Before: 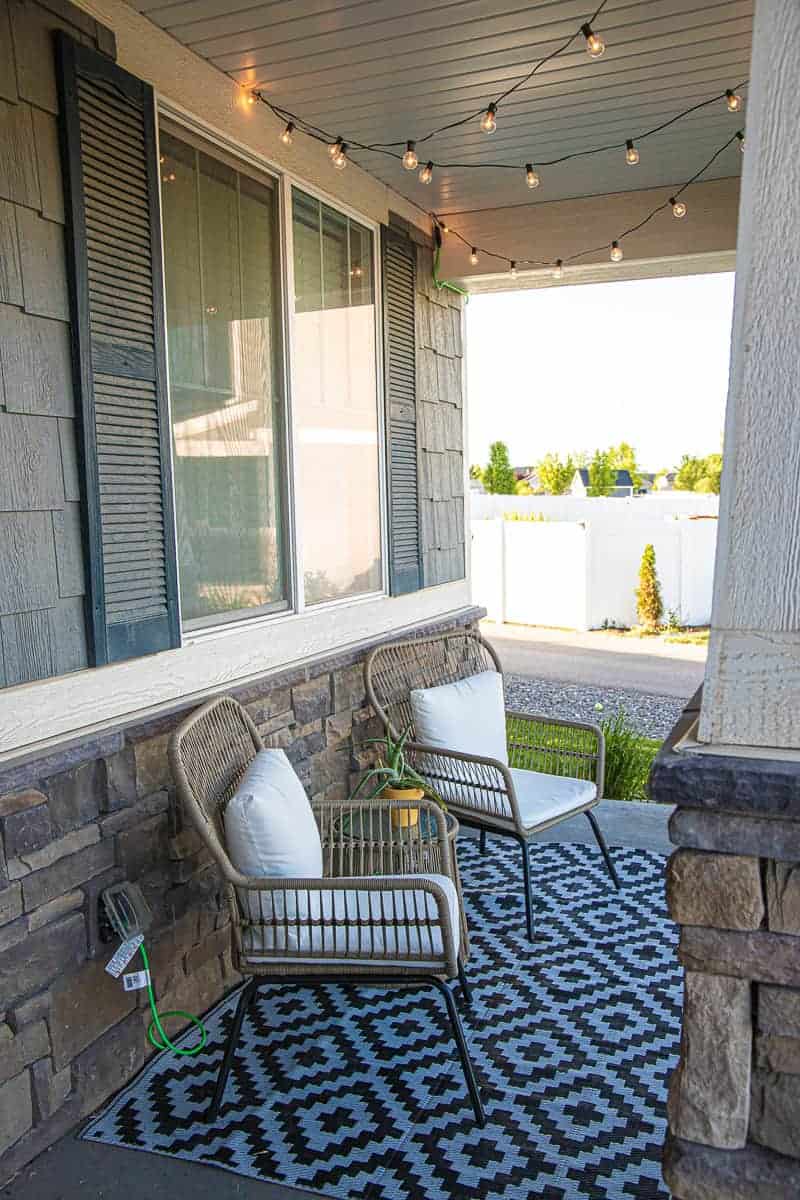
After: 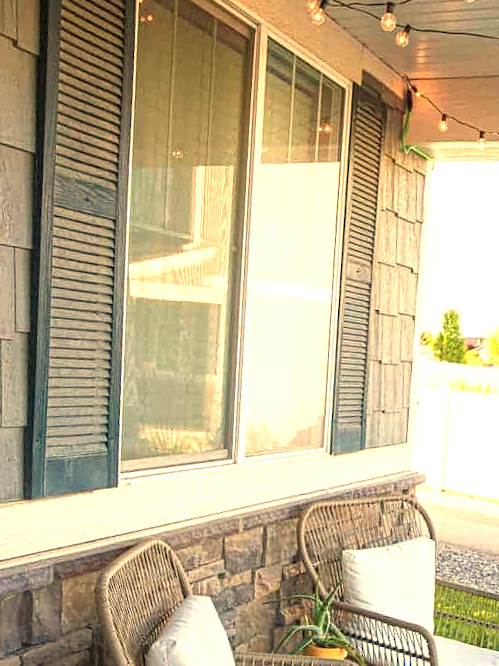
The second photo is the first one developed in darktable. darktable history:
crop and rotate: angle -4.99°, left 2.122%, top 6.945%, right 27.566%, bottom 30.519%
exposure: black level correction 0, exposure 0.7 EV, compensate exposure bias true, compensate highlight preservation false
white balance: red 1.138, green 0.996, blue 0.812
